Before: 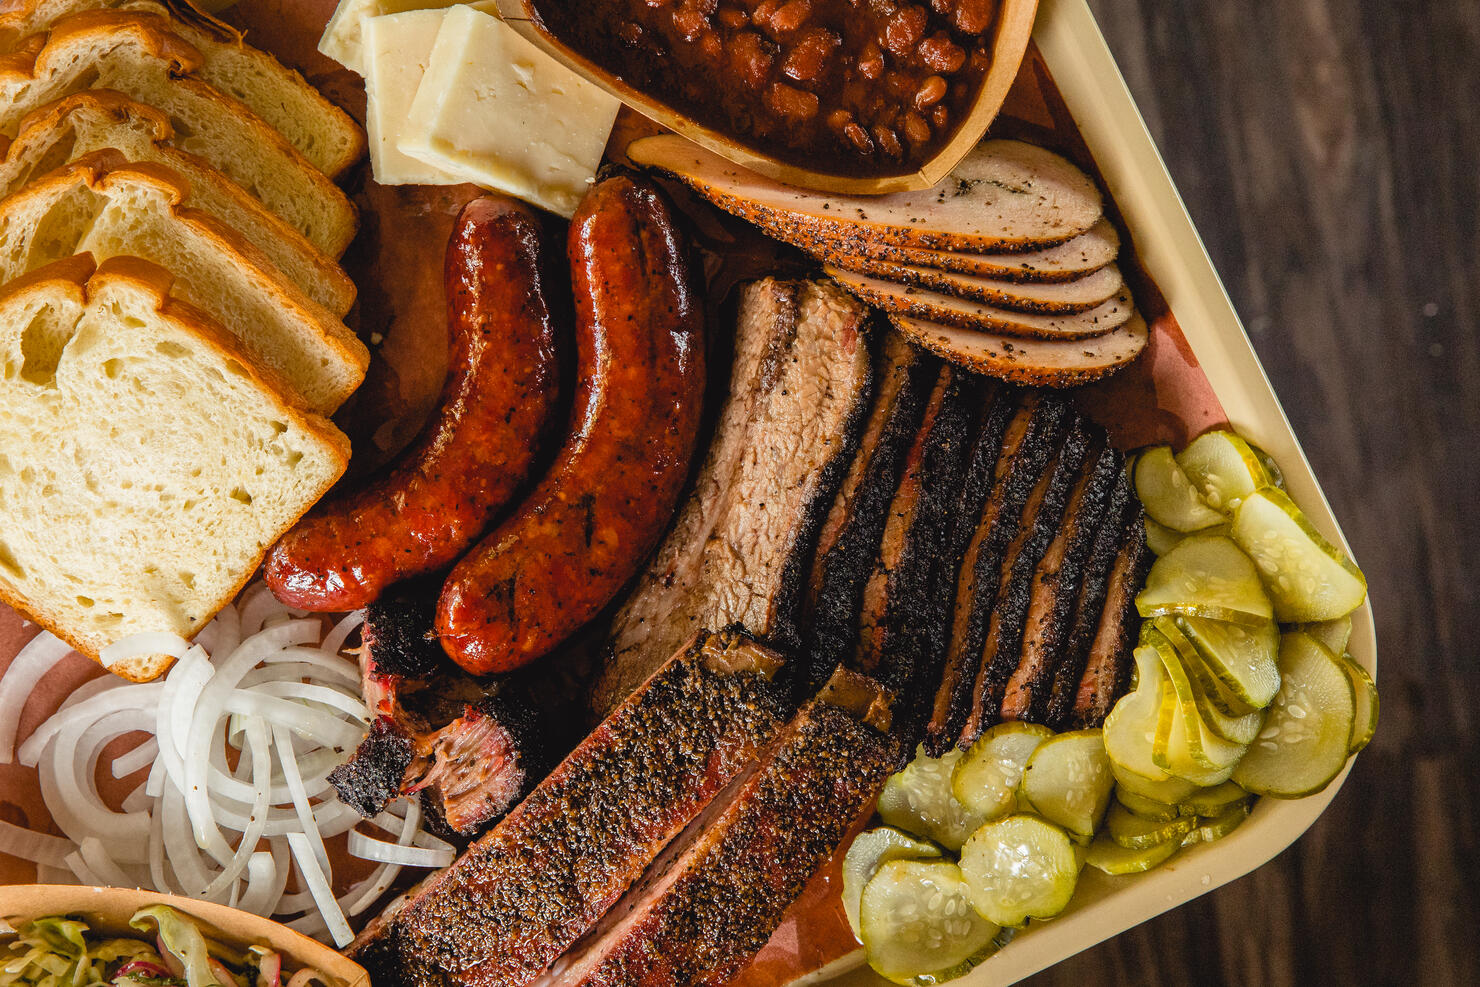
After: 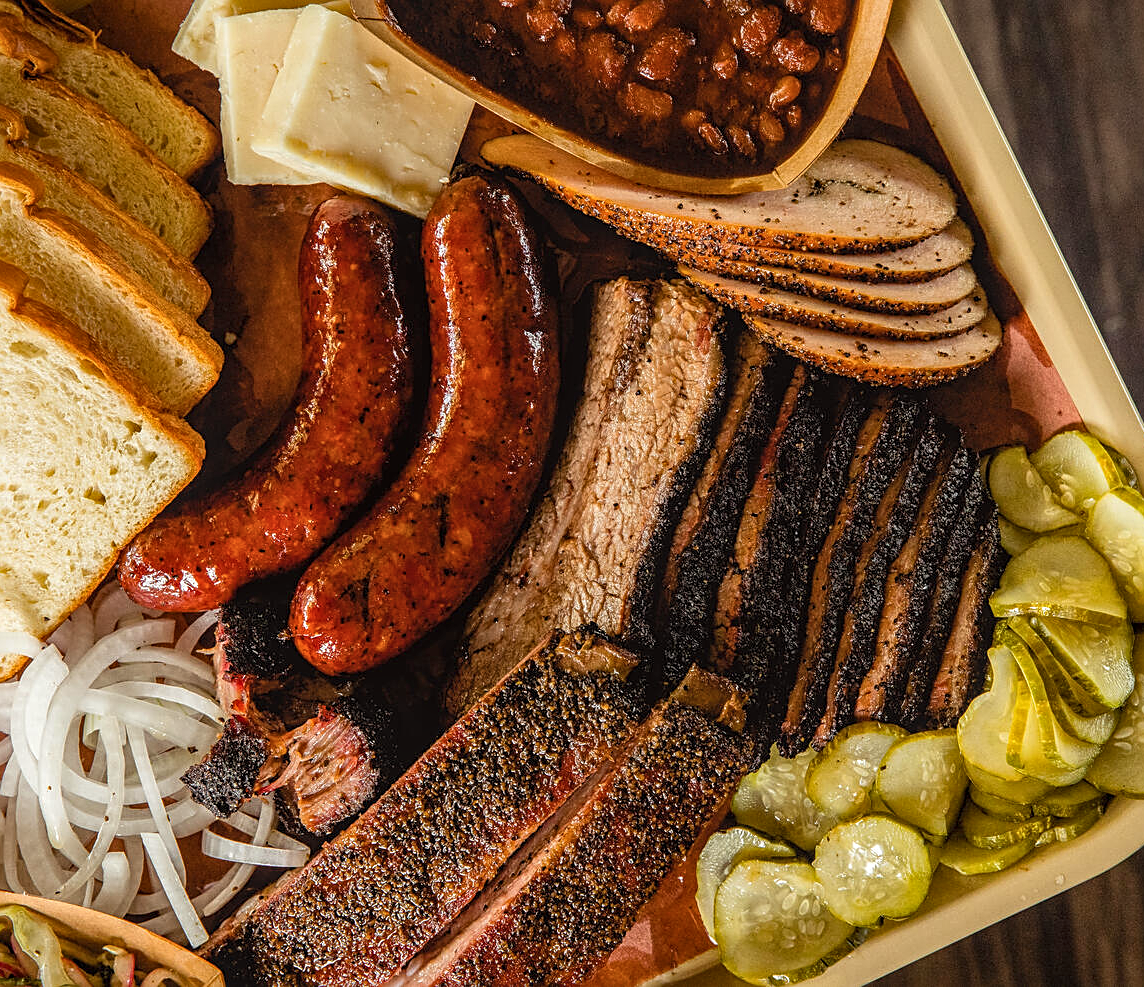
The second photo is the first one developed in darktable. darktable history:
sharpen: on, module defaults
crop: left 9.901%, right 12.776%
local contrast: on, module defaults
color balance rgb: power › chroma 0.694%, power › hue 60°, perceptual saturation grading › global saturation 0.918%, global vibrance 3.364%
